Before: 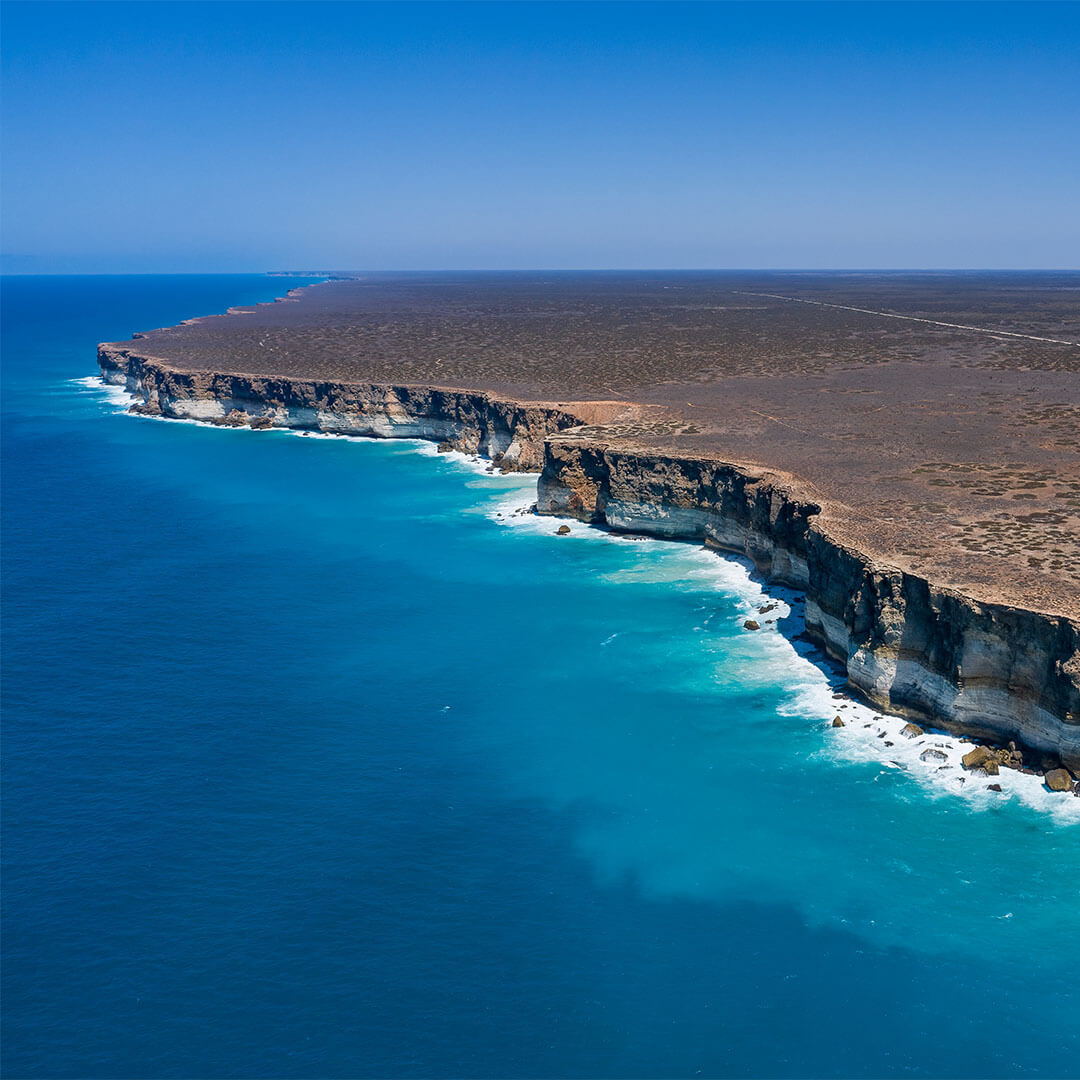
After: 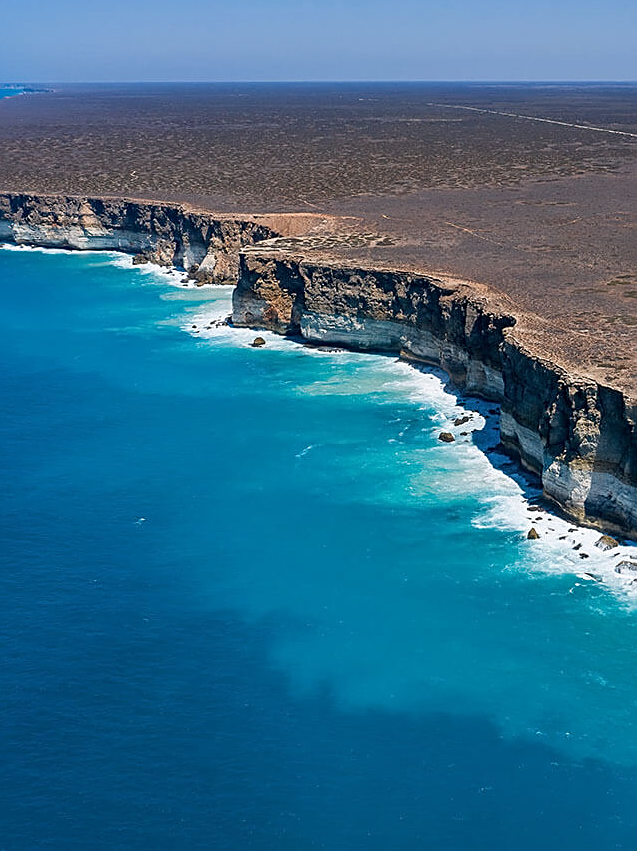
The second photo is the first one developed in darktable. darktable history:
crop and rotate: left 28.255%, top 17.482%, right 12.689%, bottom 3.656%
sharpen: on, module defaults
